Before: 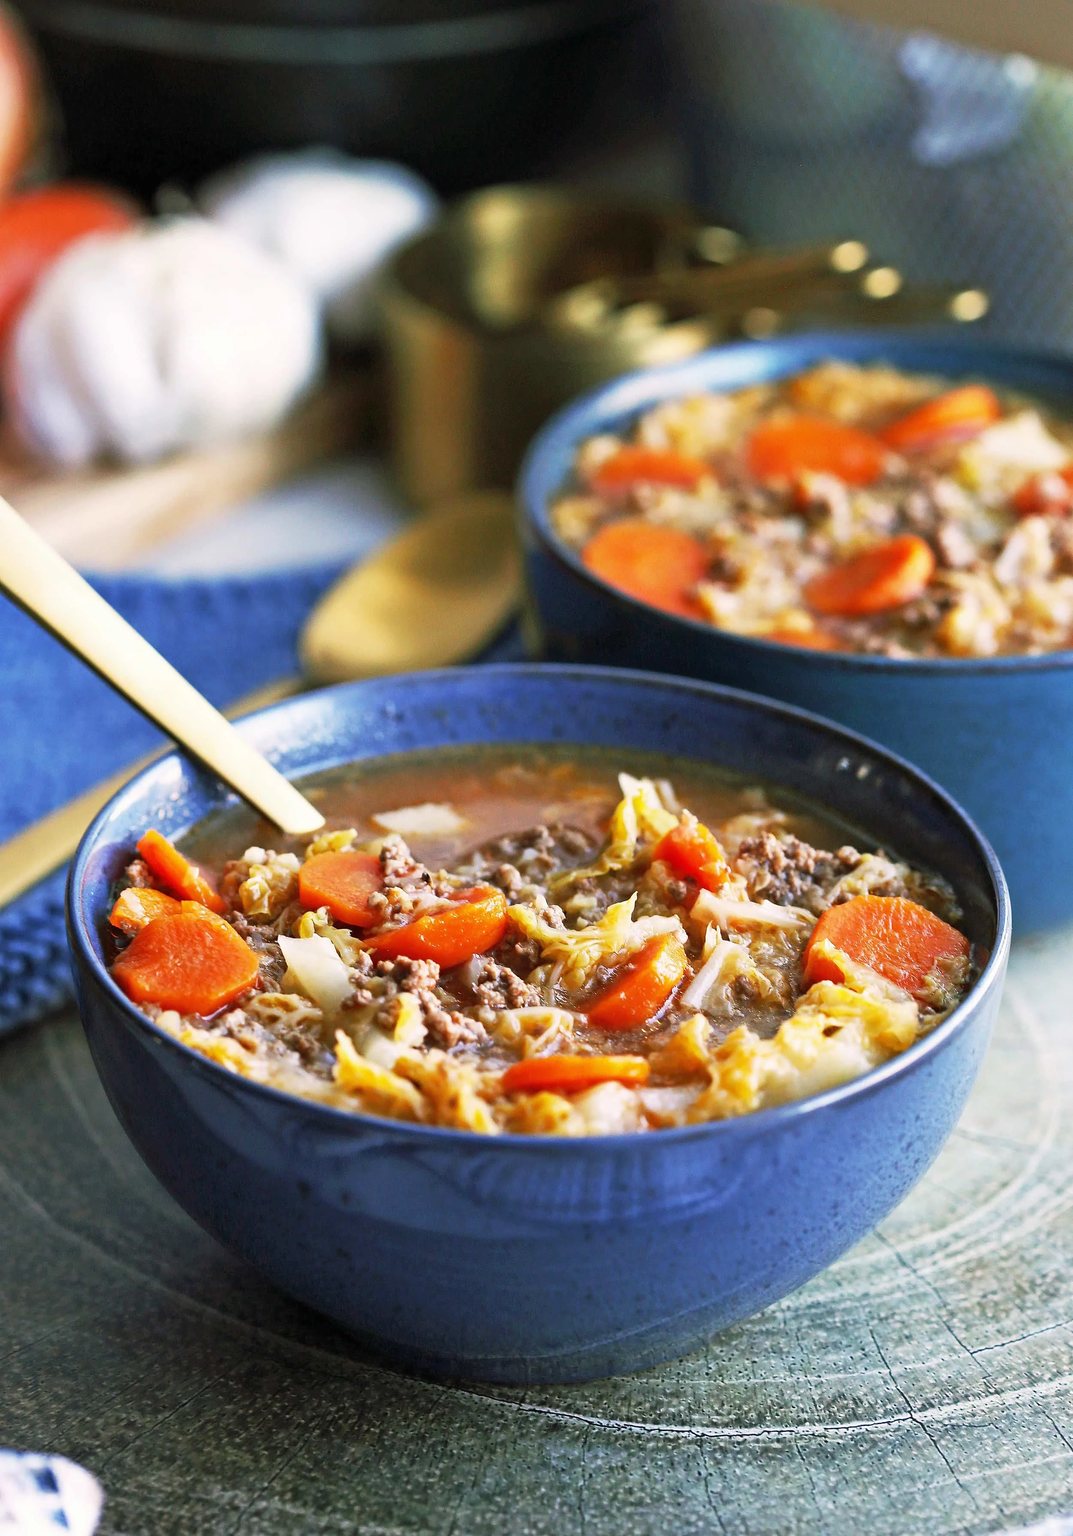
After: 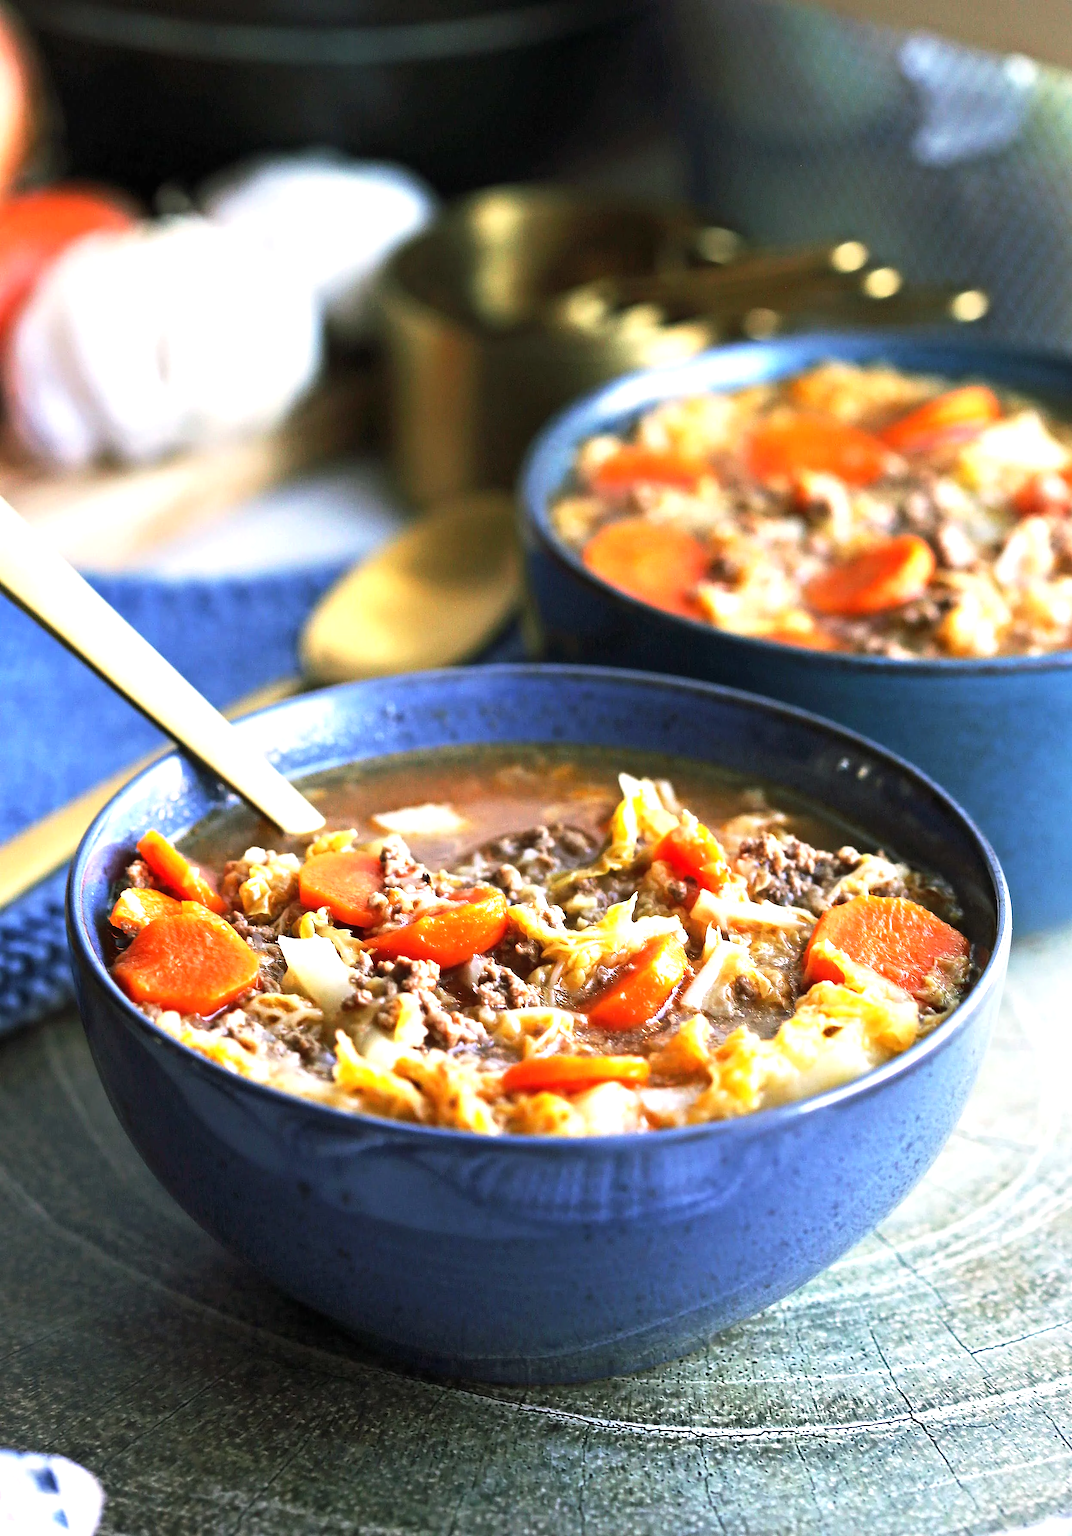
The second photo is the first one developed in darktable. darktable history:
tone equalizer: -8 EV 0.001 EV, -7 EV -0.002 EV, -6 EV 0.005 EV, -5 EV -0.066 EV, -4 EV -0.119 EV, -3 EV -0.172 EV, -2 EV 0.215 EV, -1 EV 0.712 EV, +0 EV 0.487 EV
